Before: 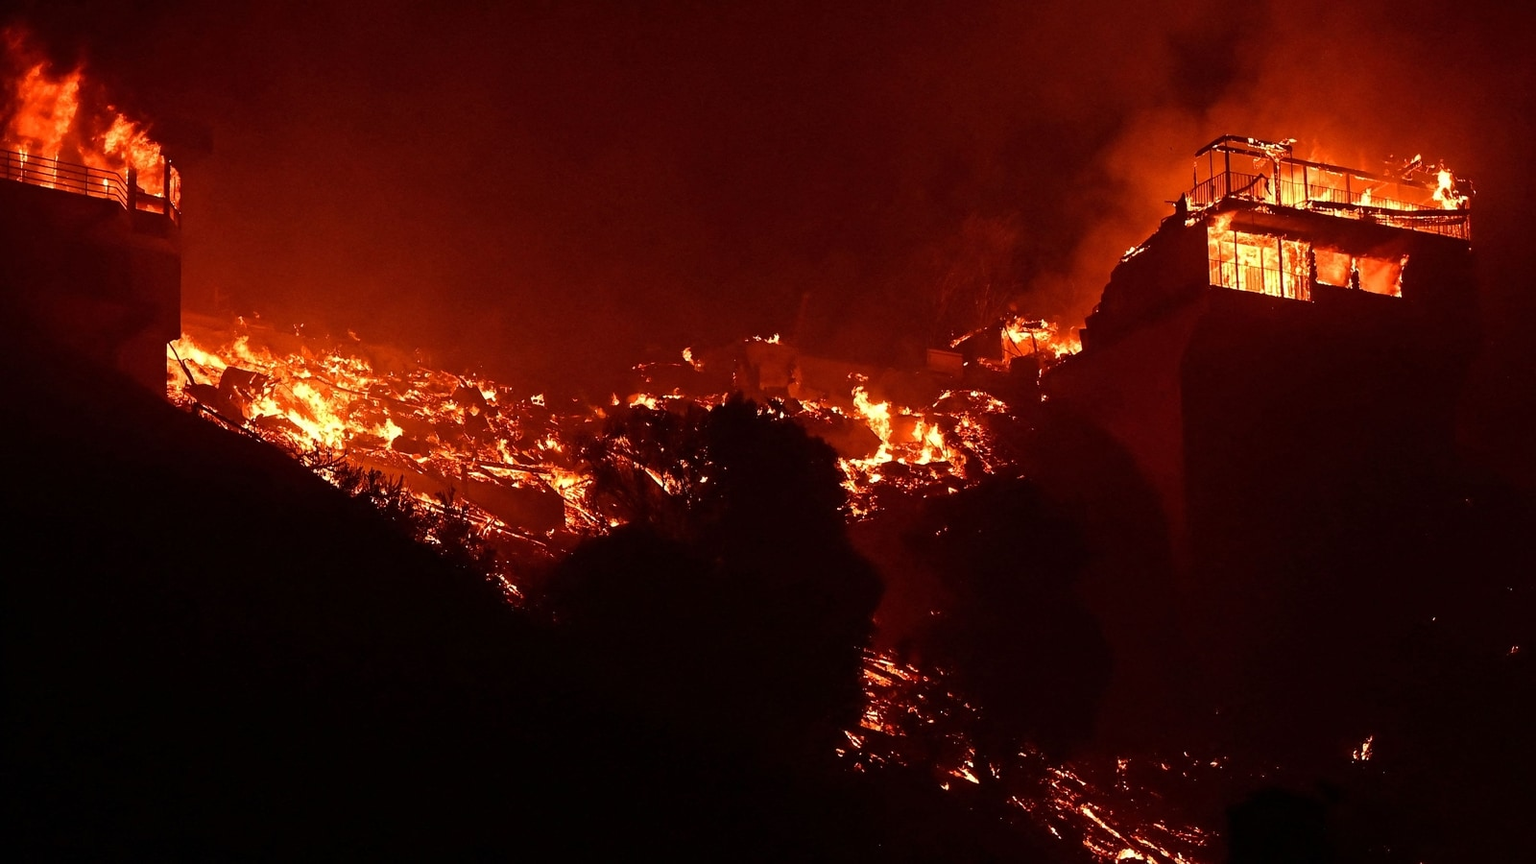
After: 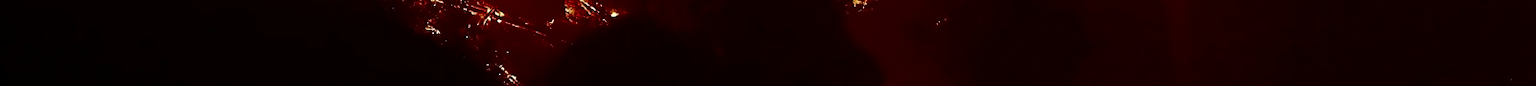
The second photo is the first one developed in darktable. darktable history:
crop and rotate: top 59.084%, bottom 30.916%
color calibration: illuminant Planckian (black body), x 0.368, y 0.361, temperature 4275.92 K
shadows and highlights: shadows -23.08, highlights 46.15, soften with gaussian
white balance: emerald 1
contrast brightness saturation: brightness -0.52
exposure: exposure 0.2 EV, compensate highlight preservation false
color correction: highlights a* 3.84, highlights b* 5.07
